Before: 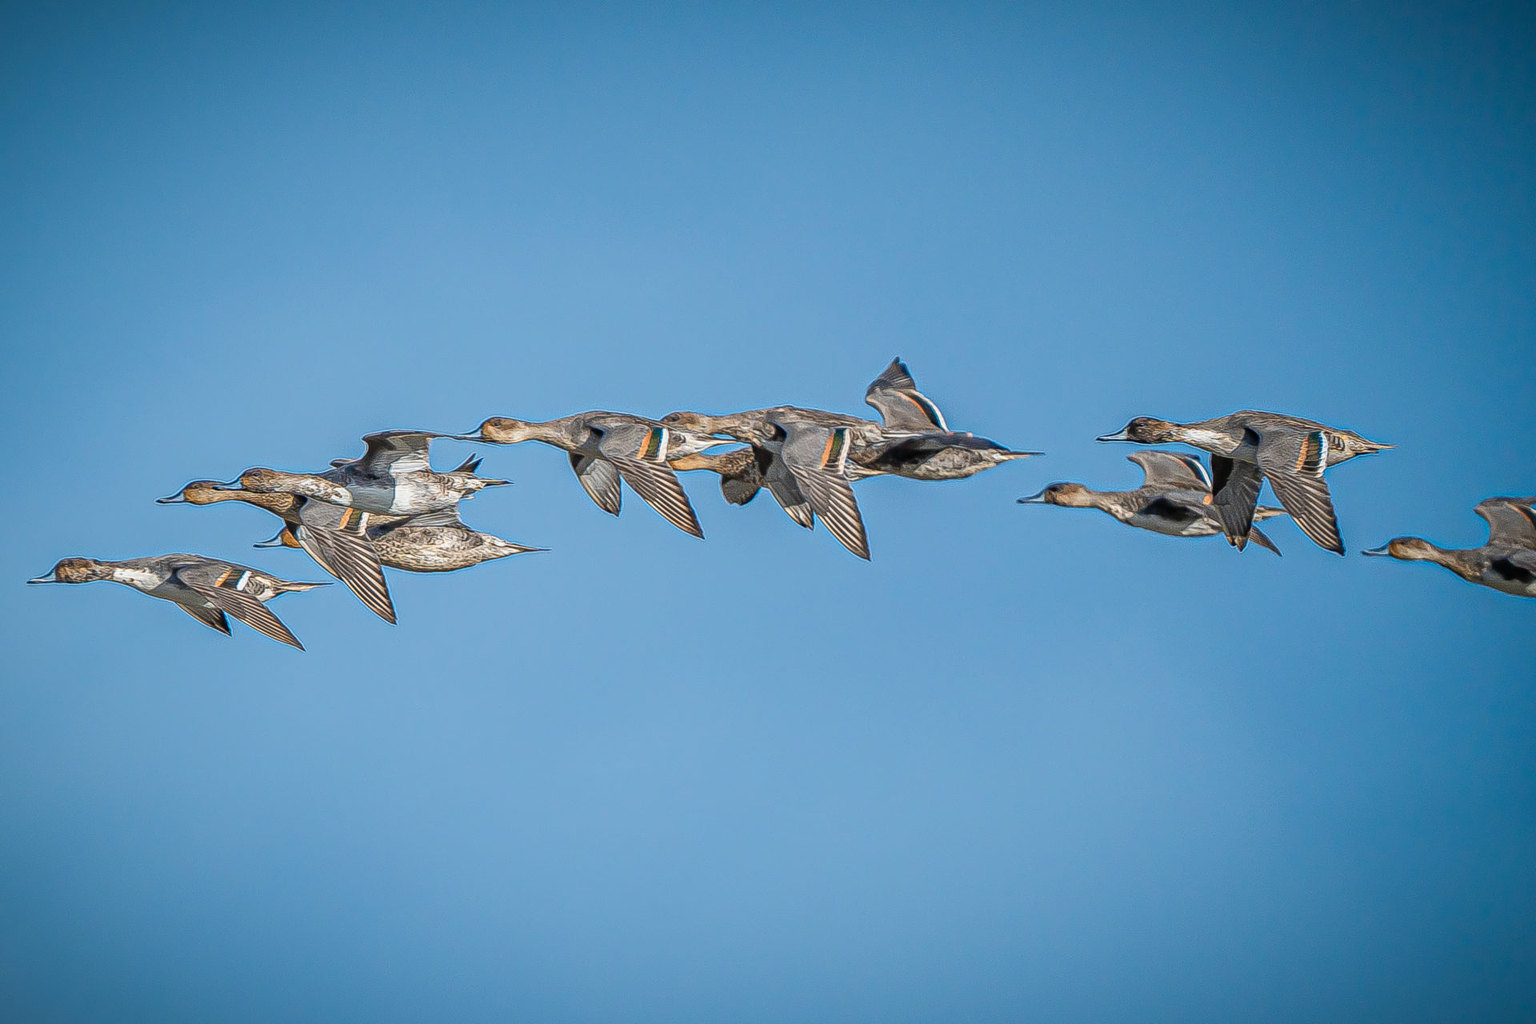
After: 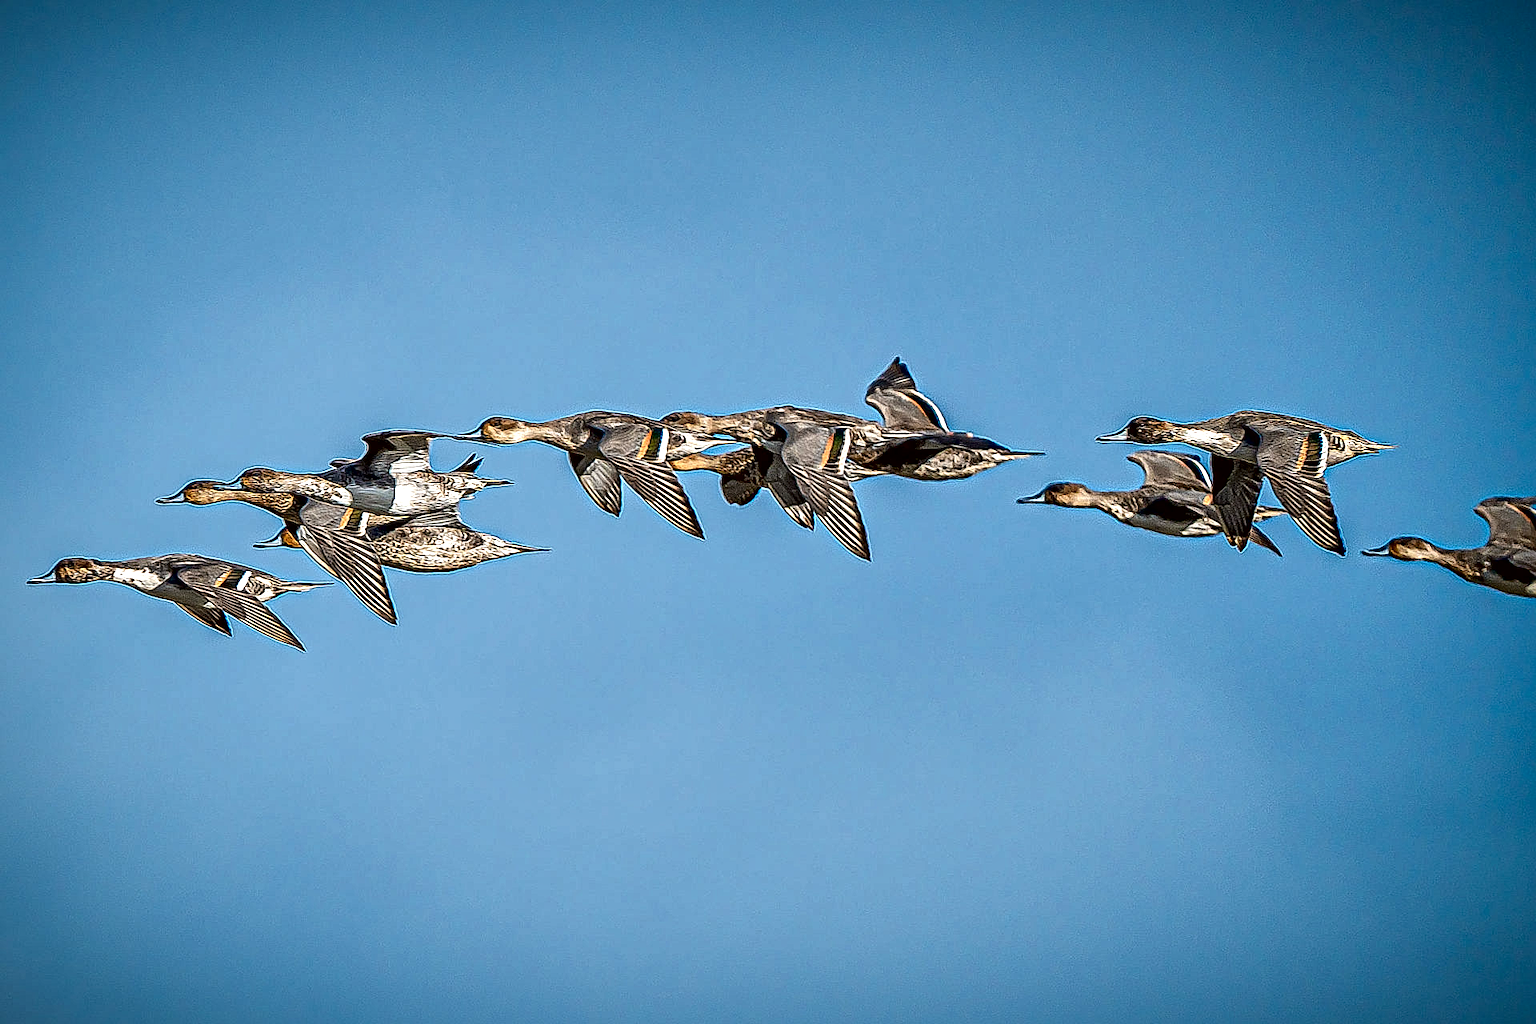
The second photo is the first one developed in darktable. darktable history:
contrast equalizer: octaves 7, y [[0.6 ×6], [0.55 ×6], [0 ×6], [0 ×6], [0 ×6]]
sharpen: radius 2.181, amount 0.387, threshold 0.133
local contrast: mode bilateral grid, contrast 26, coarseness 61, detail 151%, midtone range 0.2
